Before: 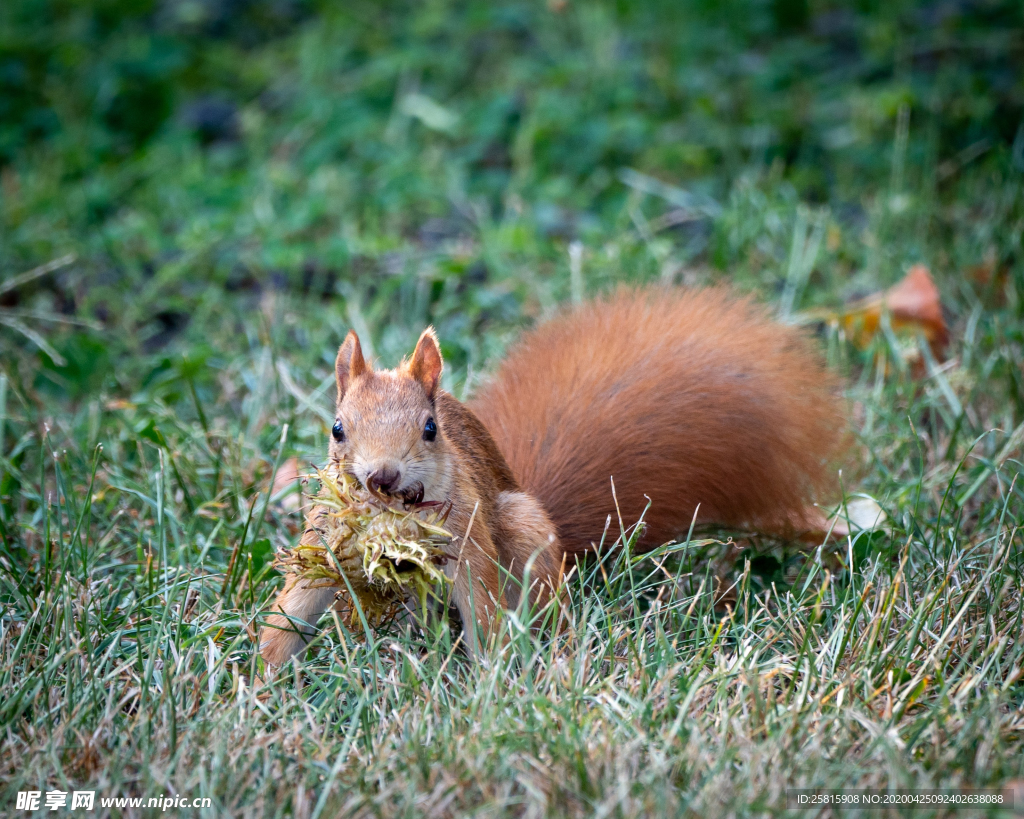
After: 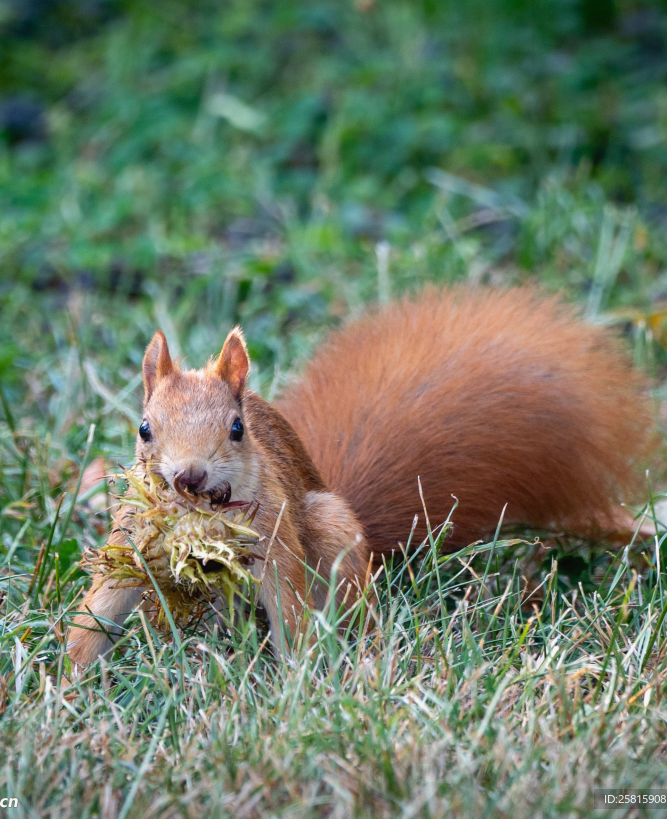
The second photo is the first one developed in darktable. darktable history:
crop and rotate: left 18.893%, right 15.876%
contrast equalizer: octaves 7, y [[0.546, 0.552, 0.554, 0.554, 0.552, 0.546], [0.5 ×6], [0.5 ×6], [0 ×6], [0 ×6]], mix -0.311
